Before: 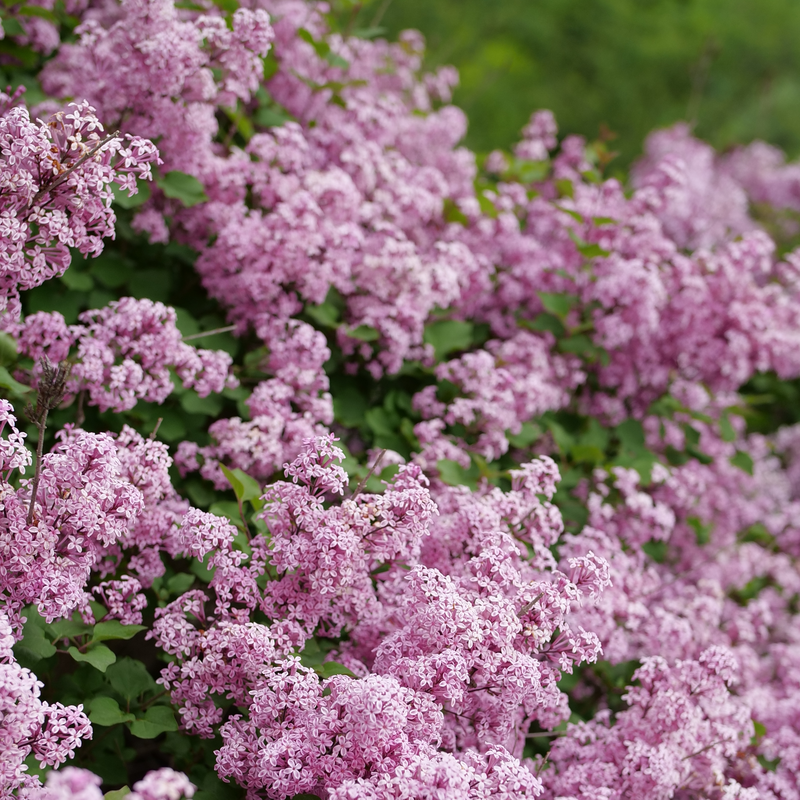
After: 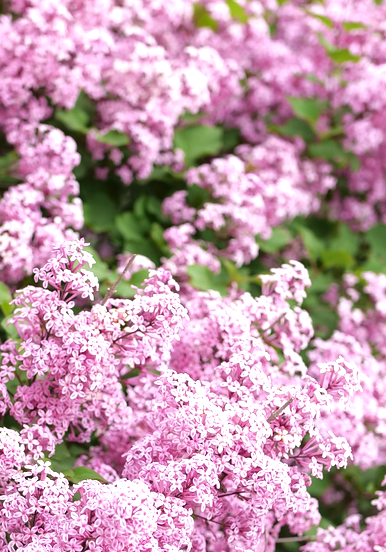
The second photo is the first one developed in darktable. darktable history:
crop: left 31.312%, top 24.376%, right 20.41%, bottom 6.535%
exposure: black level correction 0, exposure 0.894 EV, compensate highlight preservation false
